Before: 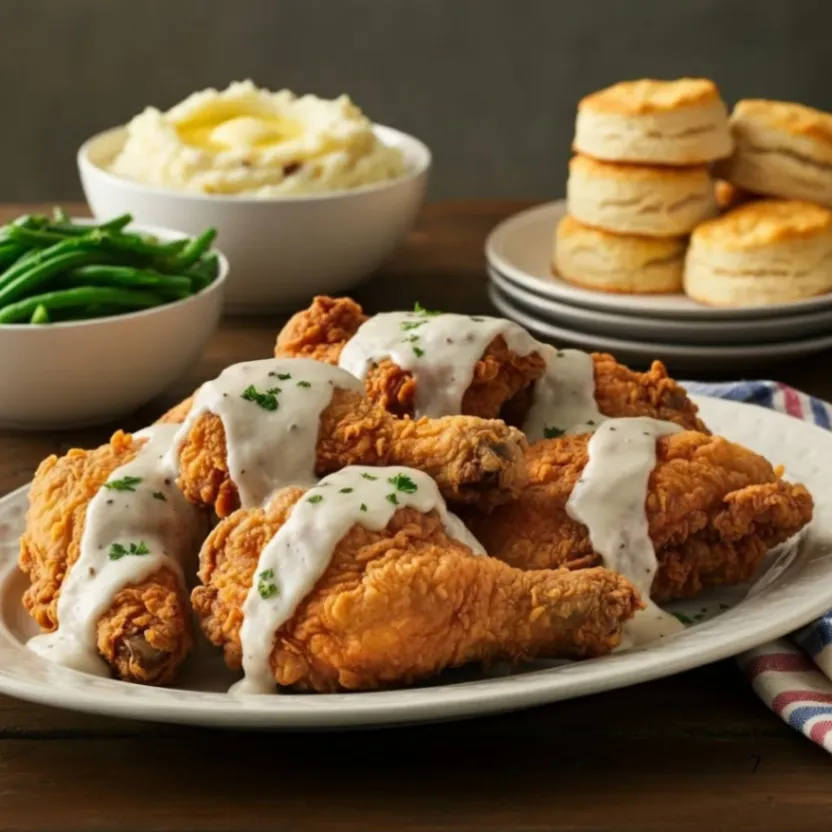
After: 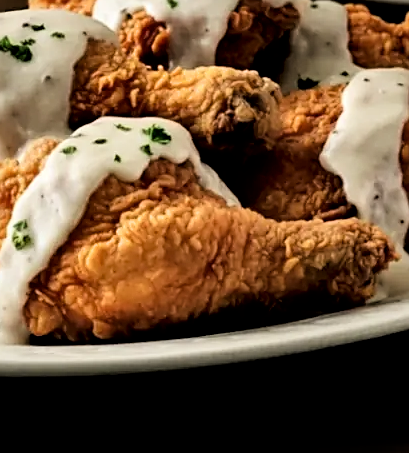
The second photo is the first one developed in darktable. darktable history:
crop: left 29.672%, top 41.959%, right 21.146%, bottom 3.474%
sharpen: on, module defaults
local contrast: mode bilateral grid, contrast 25, coarseness 47, detail 151%, midtone range 0.2
filmic rgb: black relative exposure -3.97 EV, white relative exposure 2.99 EV, hardness 2.99, contrast 1.391
